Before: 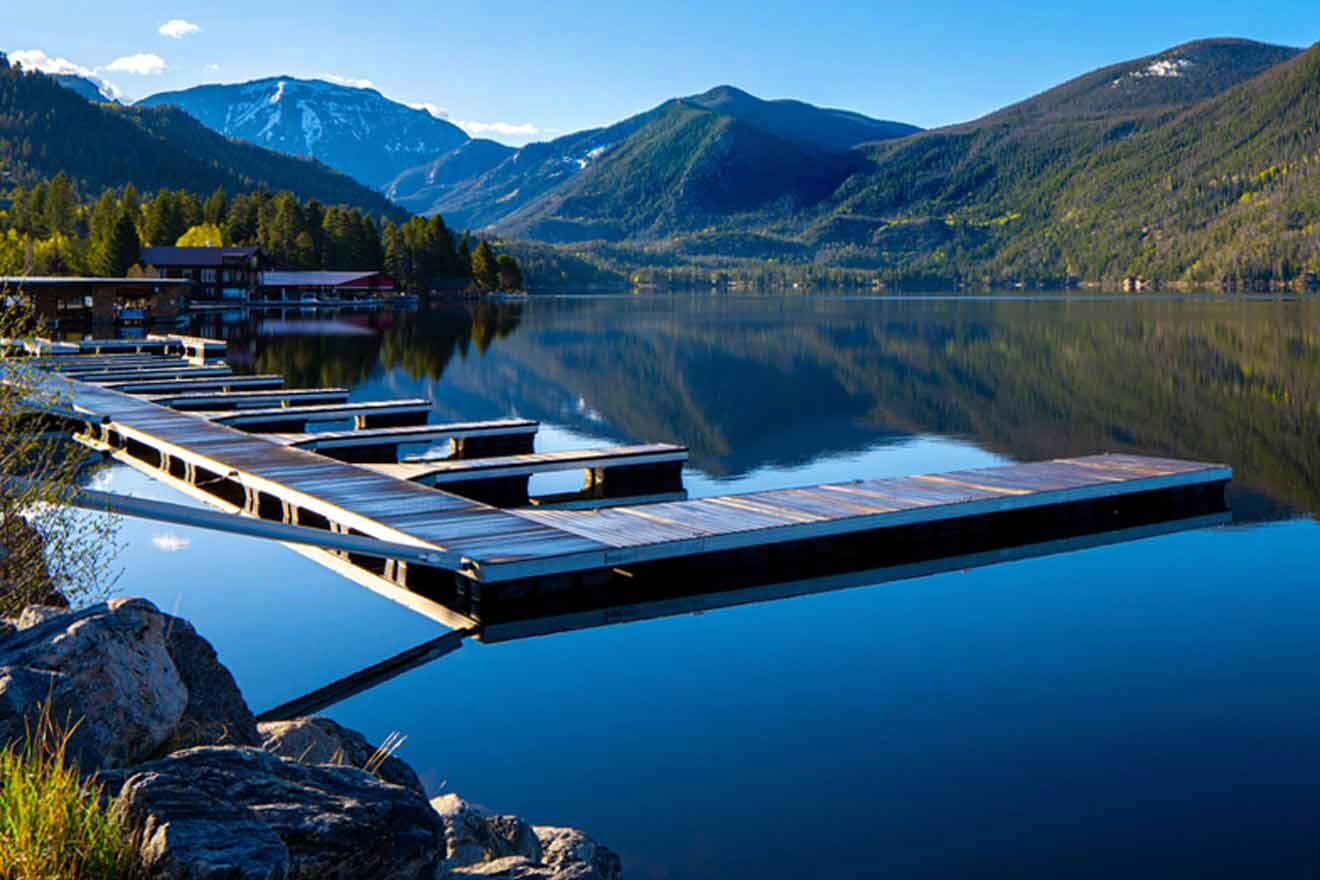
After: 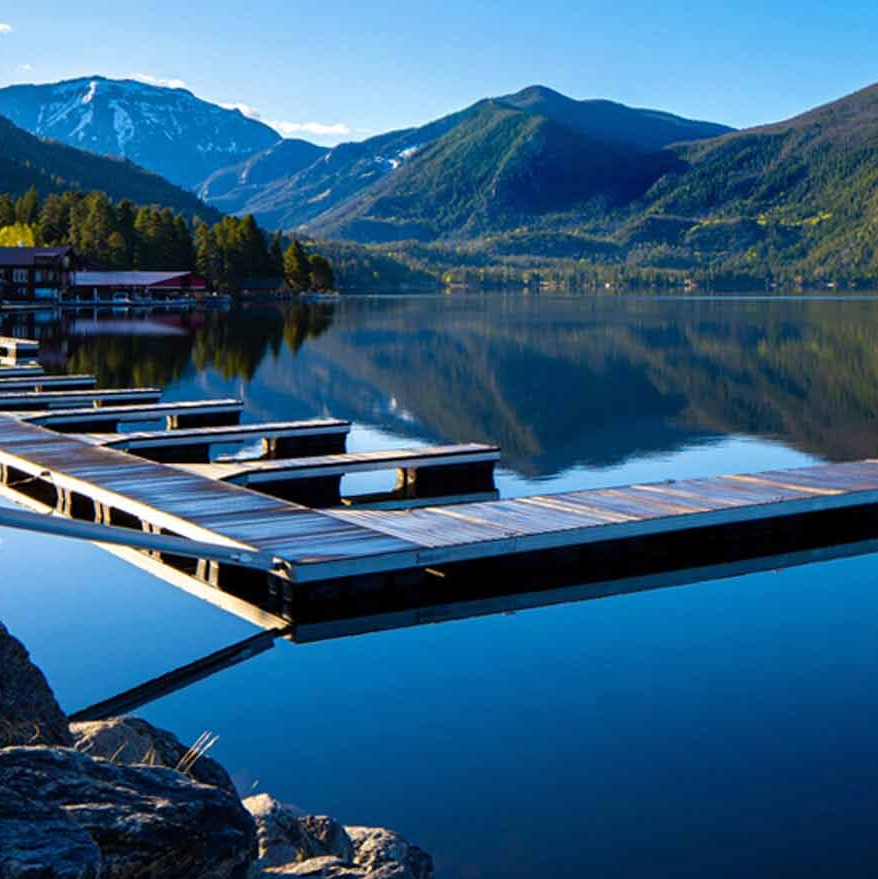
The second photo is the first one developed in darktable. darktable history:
crop and rotate: left 14.316%, right 19.167%
